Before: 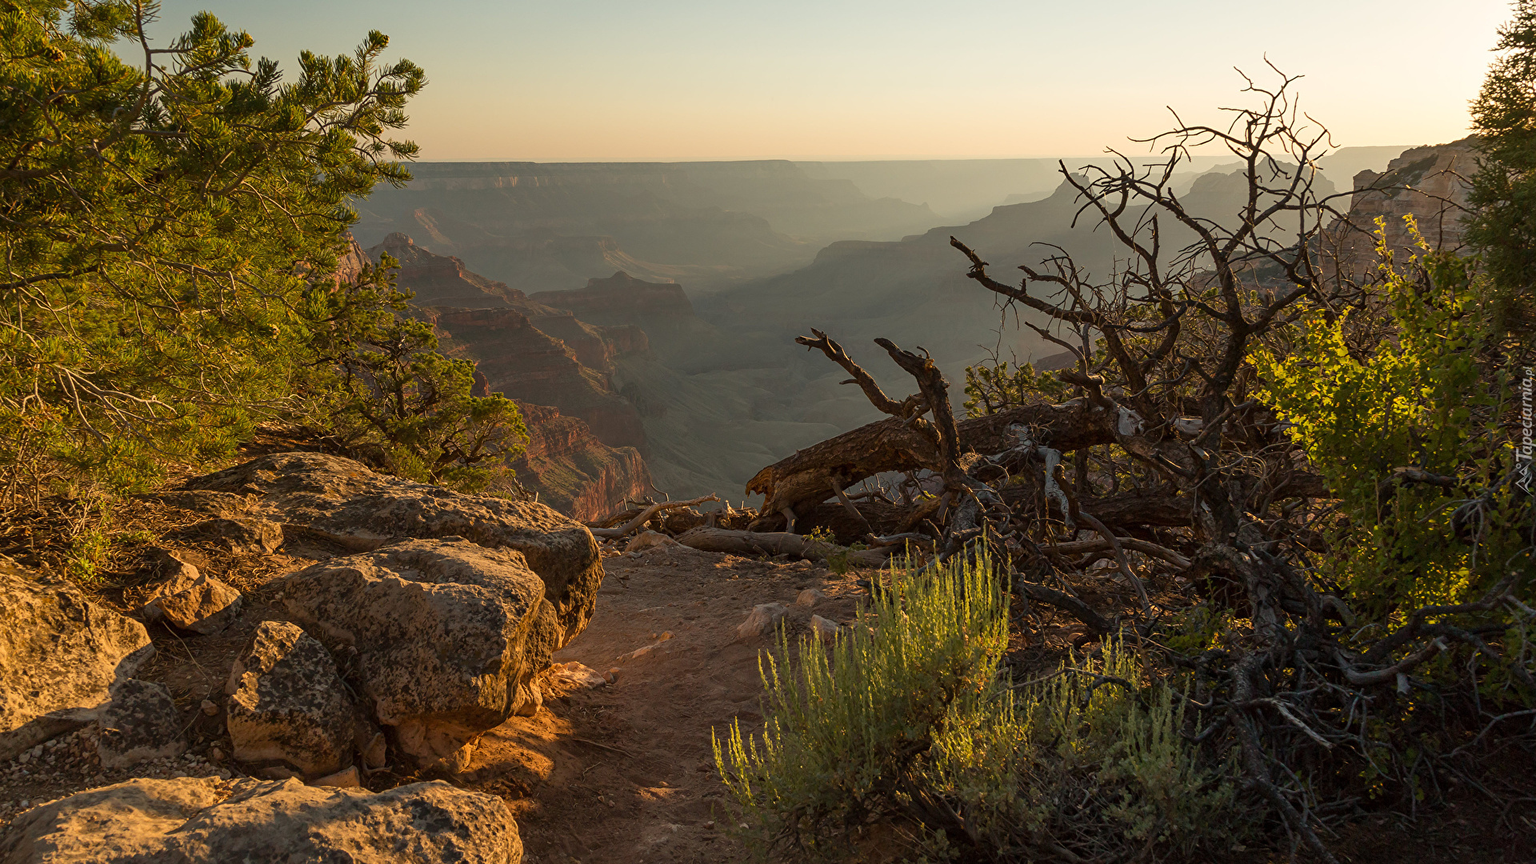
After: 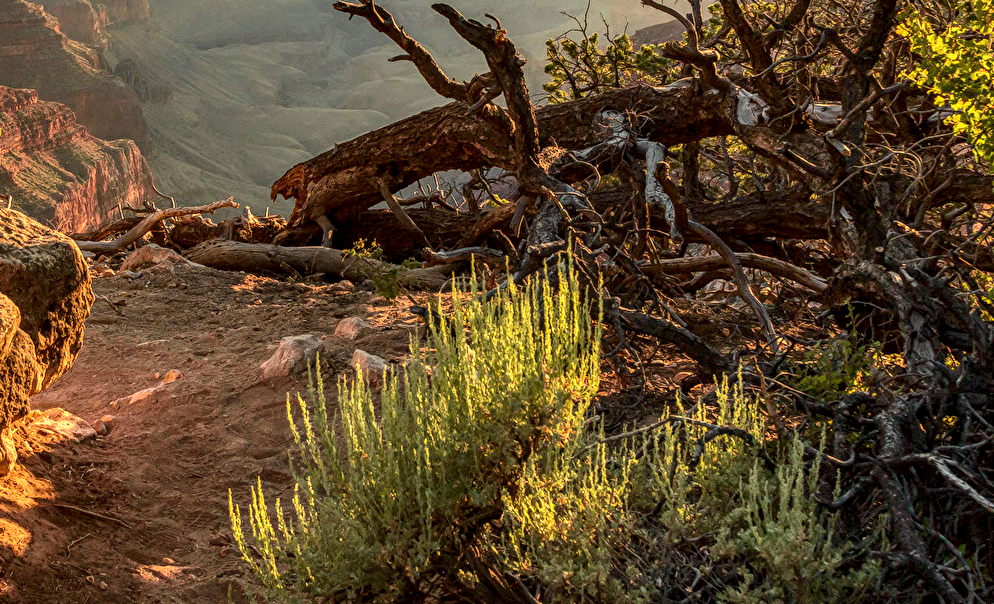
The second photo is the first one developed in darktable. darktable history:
crop: left 34.479%, top 38.822%, right 13.718%, bottom 5.172%
local contrast: highlights 20%, detail 150%
tone curve: curves: ch0 [(0, 0.01) (0.037, 0.032) (0.131, 0.108) (0.275, 0.256) (0.483, 0.512) (0.61, 0.665) (0.696, 0.742) (0.792, 0.819) (0.911, 0.925) (0.997, 0.995)]; ch1 [(0, 0) (0.308, 0.29) (0.425, 0.411) (0.492, 0.488) (0.505, 0.503) (0.527, 0.531) (0.568, 0.594) (0.683, 0.702) (0.746, 0.77) (1, 1)]; ch2 [(0, 0) (0.246, 0.233) (0.36, 0.352) (0.415, 0.415) (0.485, 0.487) (0.502, 0.504) (0.525, 0.523) (0.539, 0.553) (0.587, 0.594) (0.636, 0.652) (0.711, 0.729) (0.845, 0.855) (0.998, 0.977)], color space Lab, independent channels, preserve colors none
exposure: black level correction 0, exposure 0.9 EV, compensate highlight preservation false
